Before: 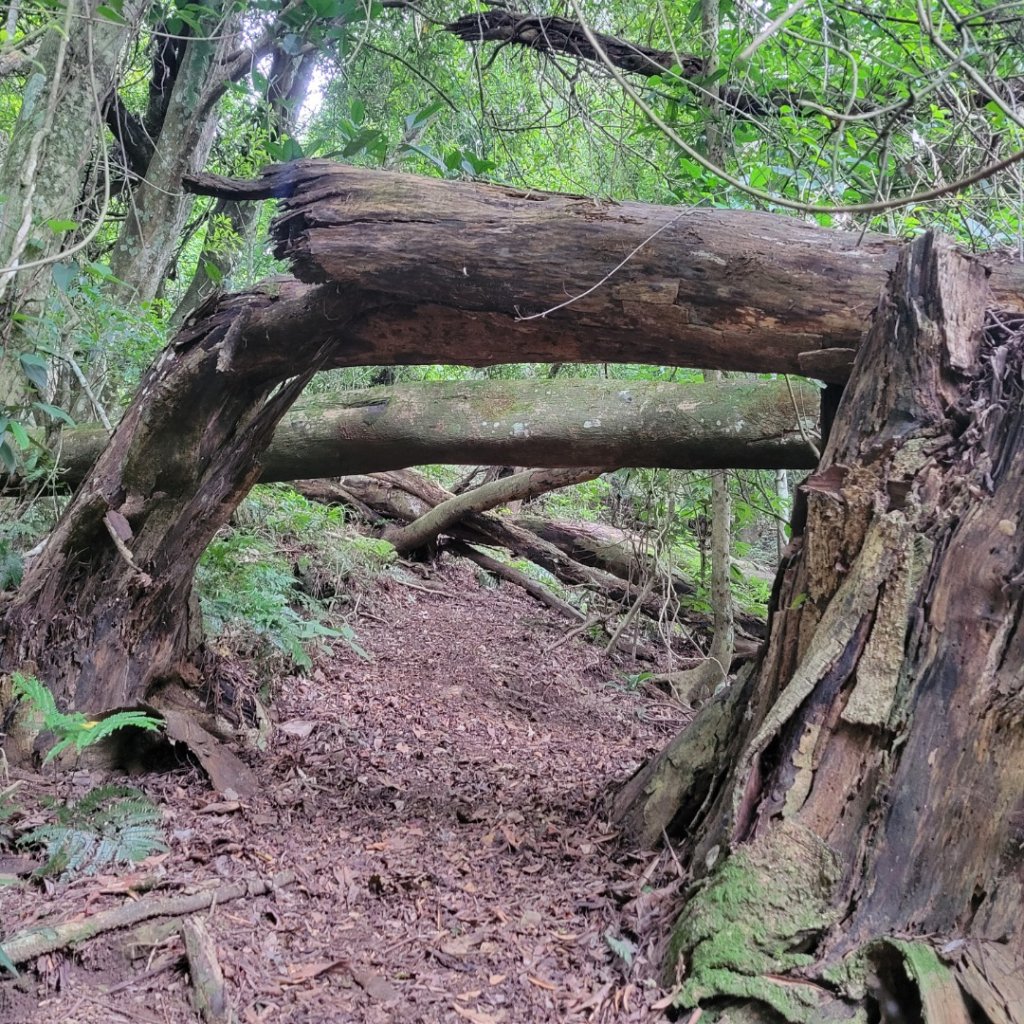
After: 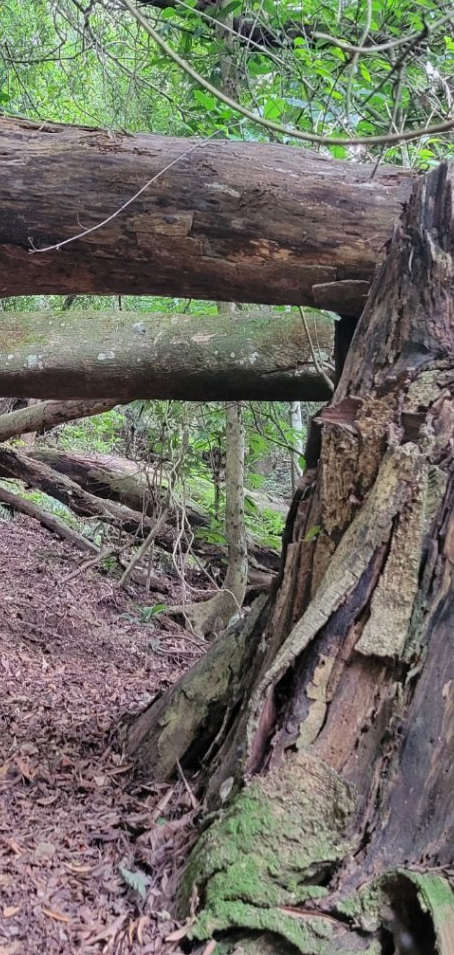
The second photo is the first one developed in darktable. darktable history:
crop: left 47.526%, top 6.676%, right 8.082%
